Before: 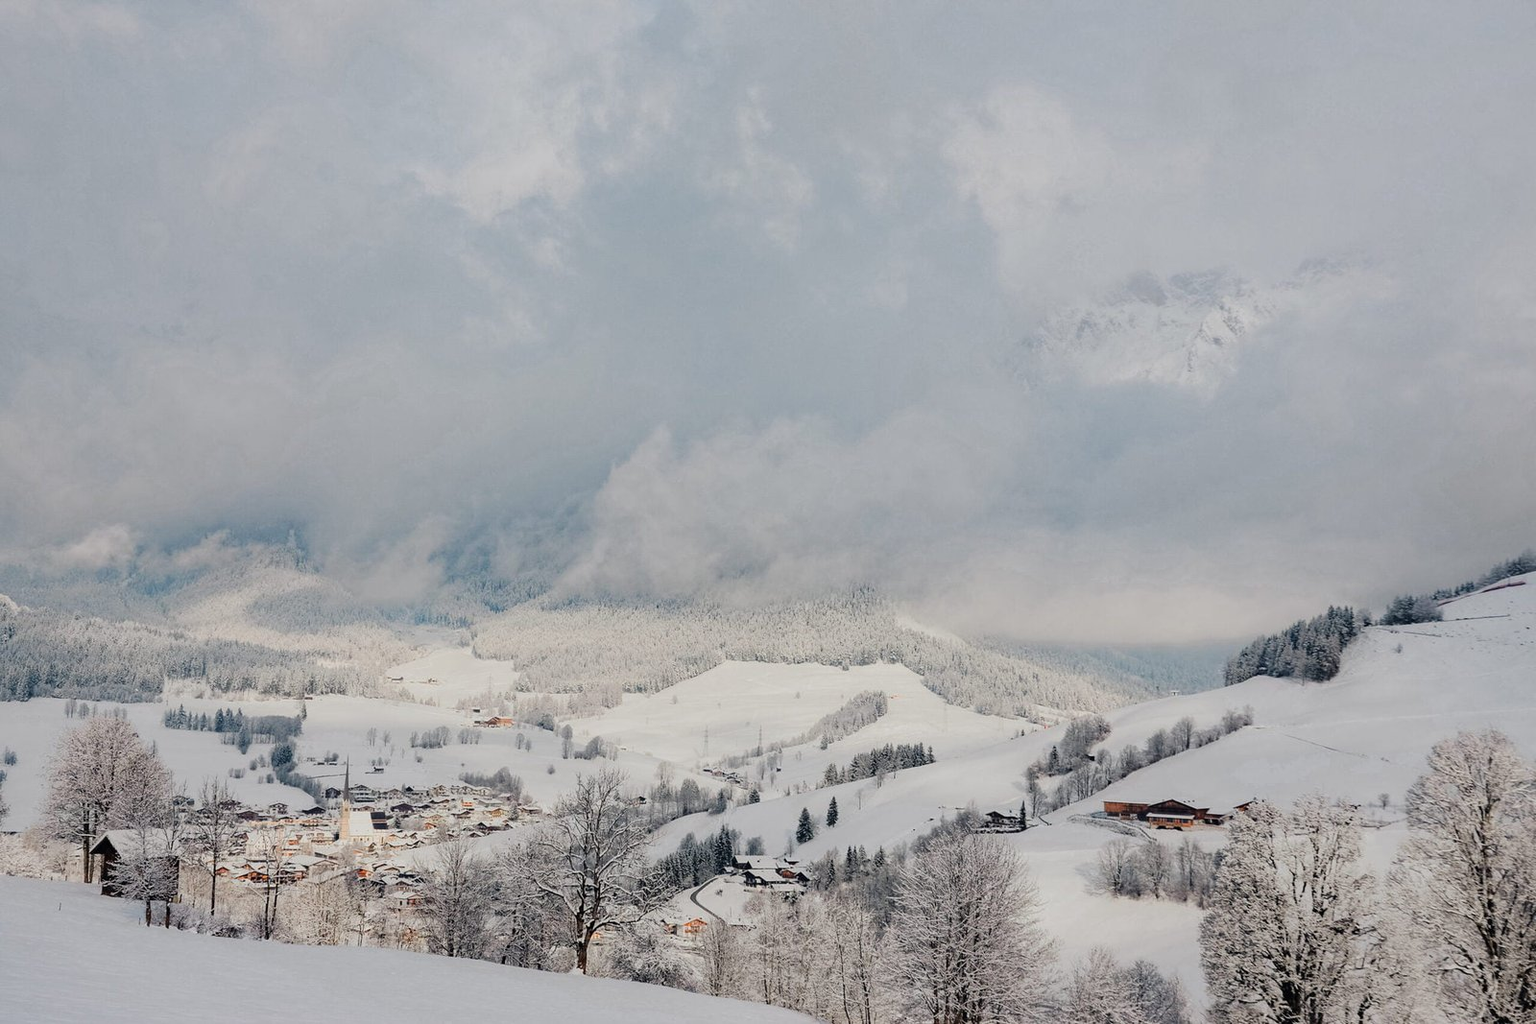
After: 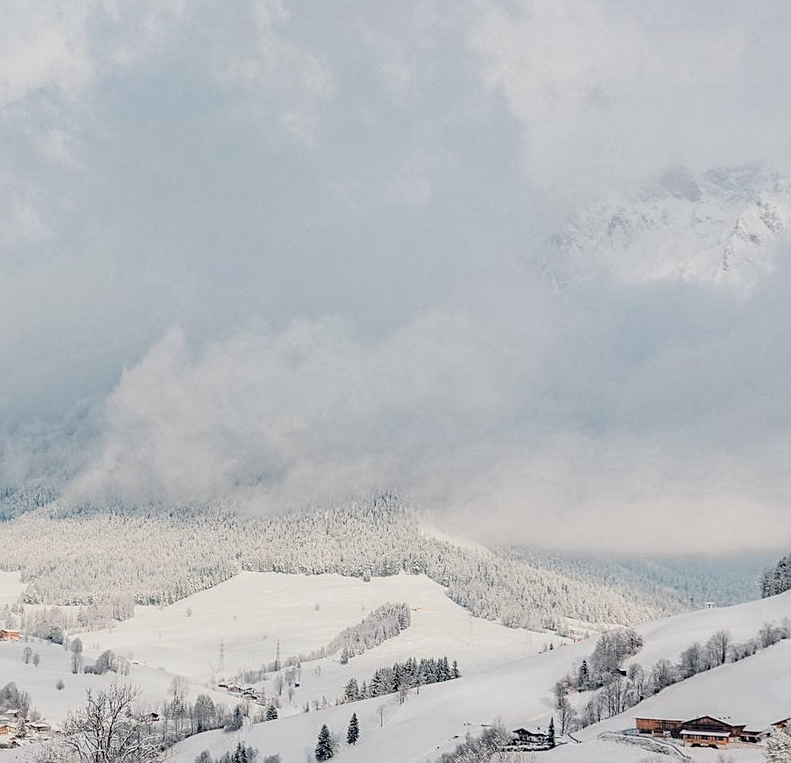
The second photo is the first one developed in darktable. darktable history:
local contrast: on, module defaults
exposure: compensate highlight preservation false
contrast brightness saturation: brightness 0.151
color zones: curves: ch1 [(0, 0.469) (0.072, 0.457) (0.243, 0.494) (0.429, 0.5) (0.571, 0.5) (0.714, 0.5) (0.857, 0.5) (1, 0.469)]; ch2 [(0, 0.499) (0.143, 0.467) (0.242, 0.436) (0.429, 0.493) (0.571, 0.5) (0.714, 0.5) (0.857, 0.5) (1, 0.499)]
sharpen: on, module defaults
crop: left 32.16%, top 10.973%, right 18.401%, bottom 17.462%
